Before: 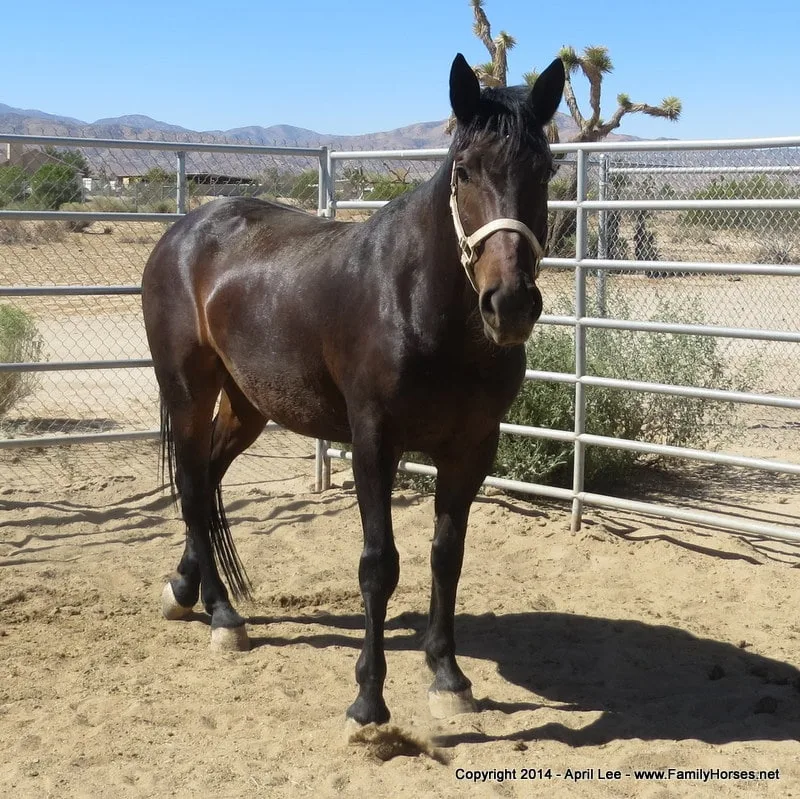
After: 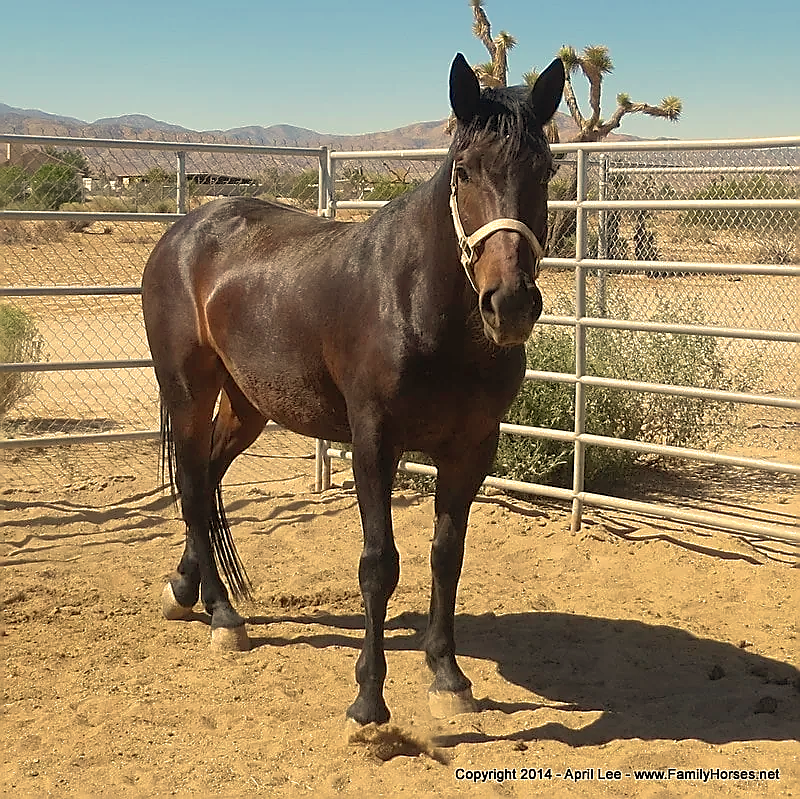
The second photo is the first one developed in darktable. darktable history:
shadows and highlights: on, module defaults
sharpen: radius 1.4, amount 1.25, threshold 0.7
white balance: red 1.123, blue 0.83
